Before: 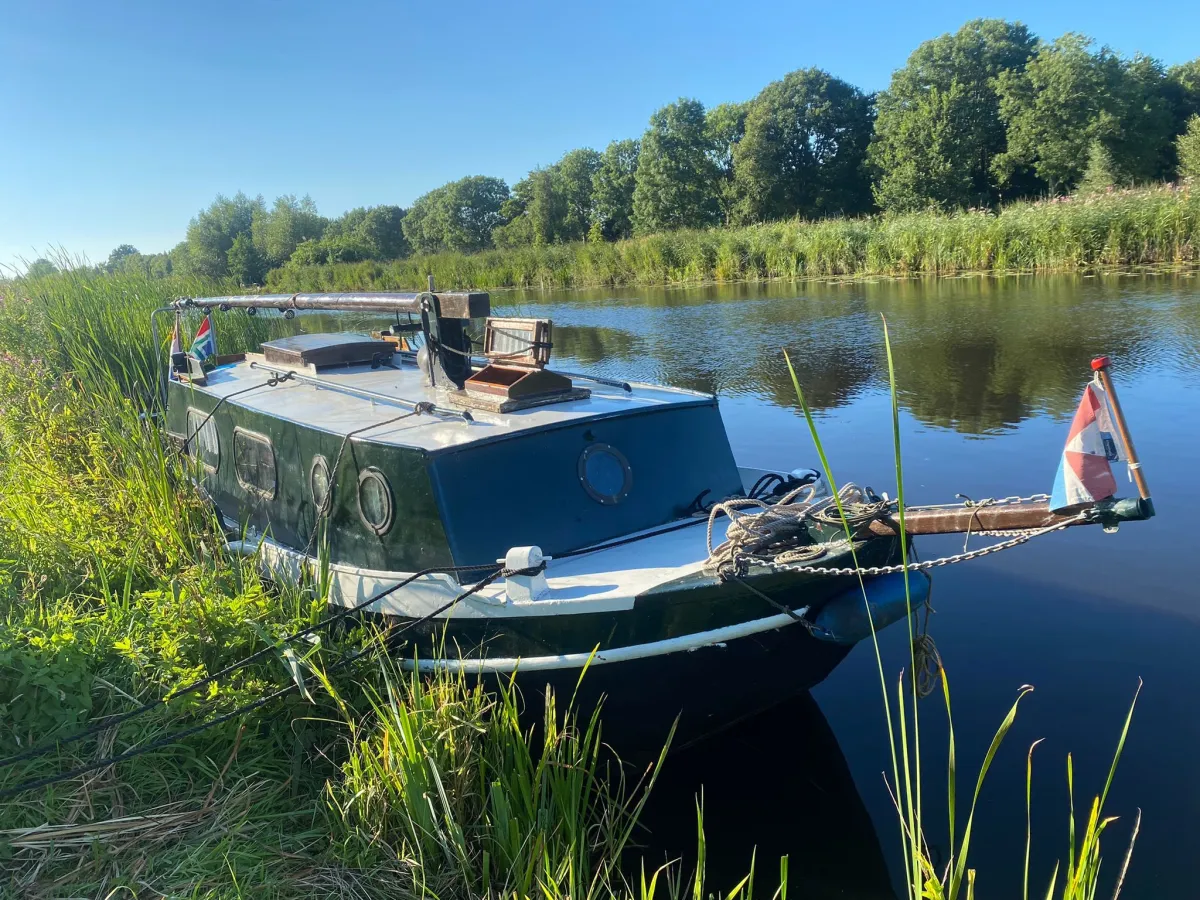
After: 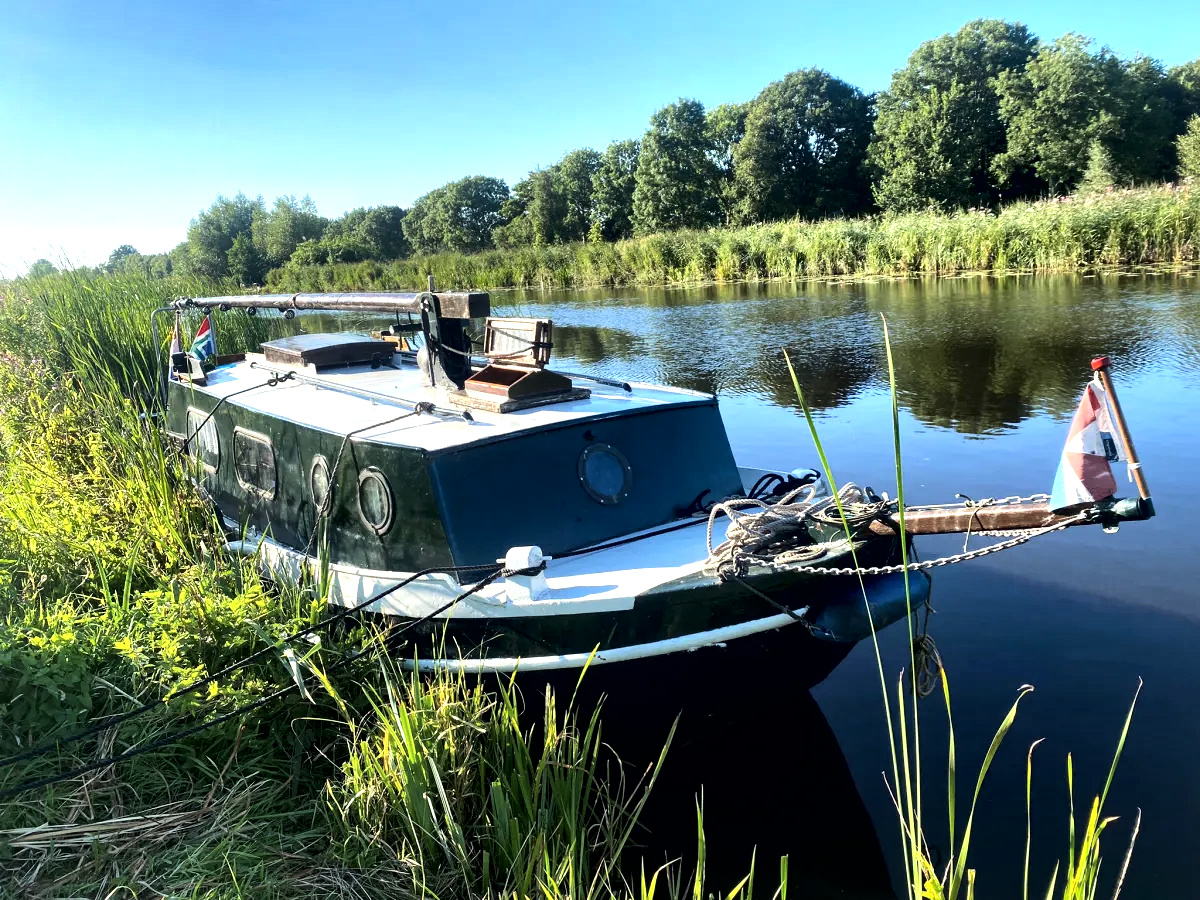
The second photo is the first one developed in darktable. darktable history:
tone equalizer: -8 EV -0.75 EV, -7 EV -0.7 EV, -6 EV -0.6 EV, -5 EV -0.4 EV, -3 EV 0.4 EV, -2 EV 0.6 EV, -1 EV 0.7 EV, +0 EV 0.75 EV, edges refinement/feathering 500, mask exposure compensation -1.57 EV, preserve details no
local contrast: mode bilateral grid, contrast 70, coarseness 75, detail 180%, midtone range 0.2
